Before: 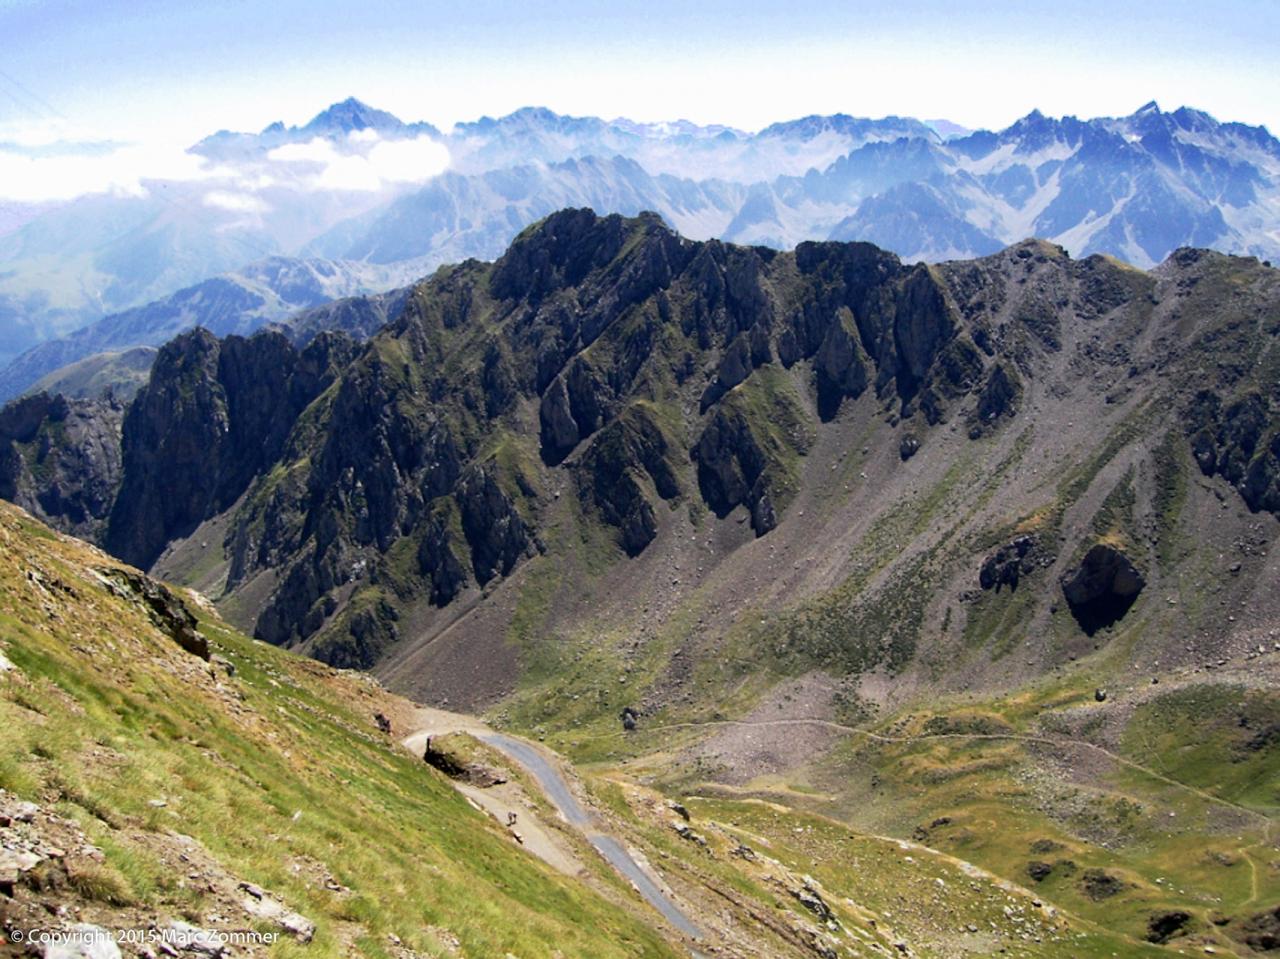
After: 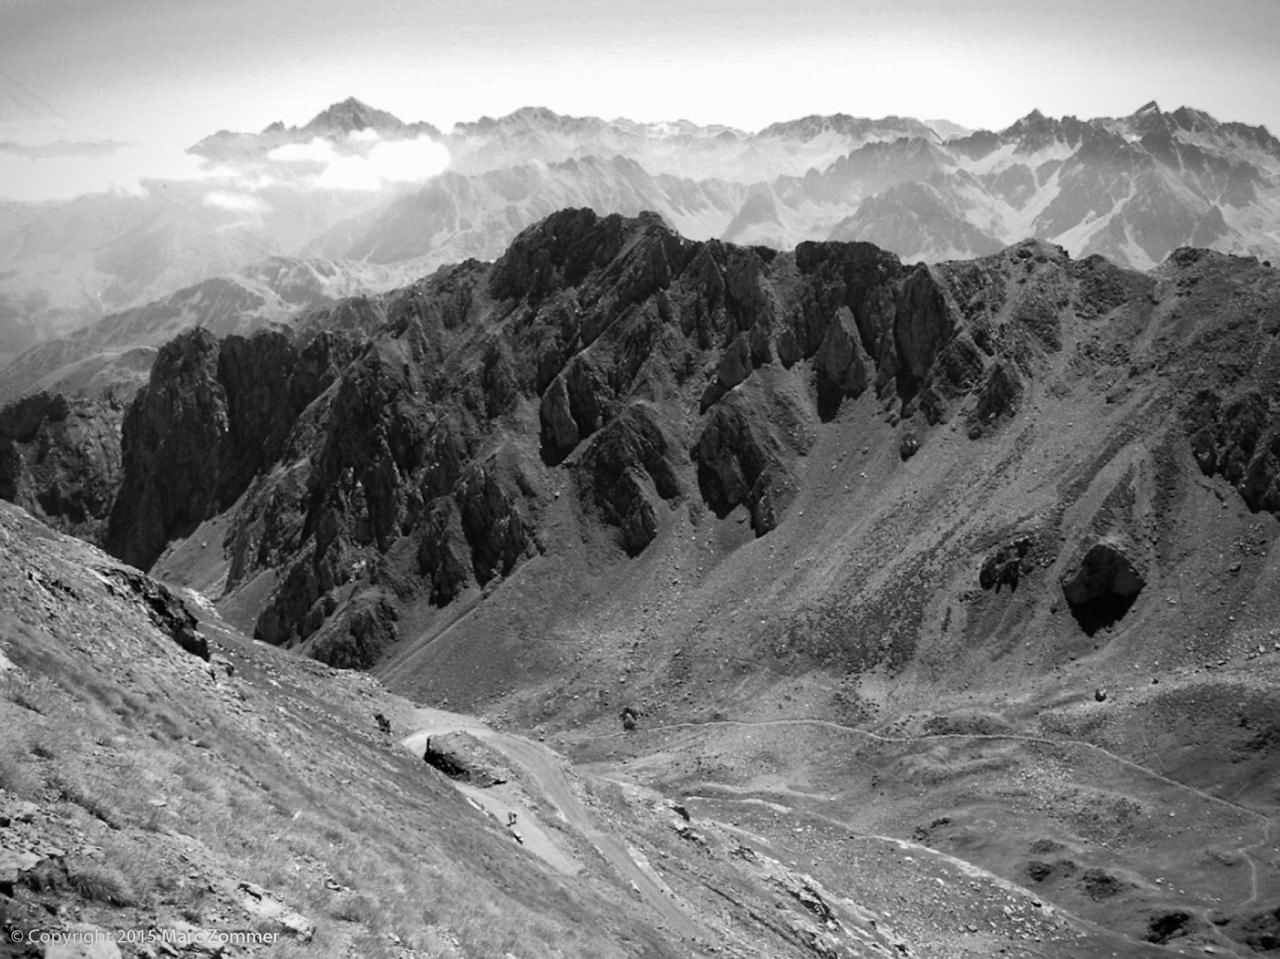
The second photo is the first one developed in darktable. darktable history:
vignetting: unbound false
monochrome: on, module defaults
